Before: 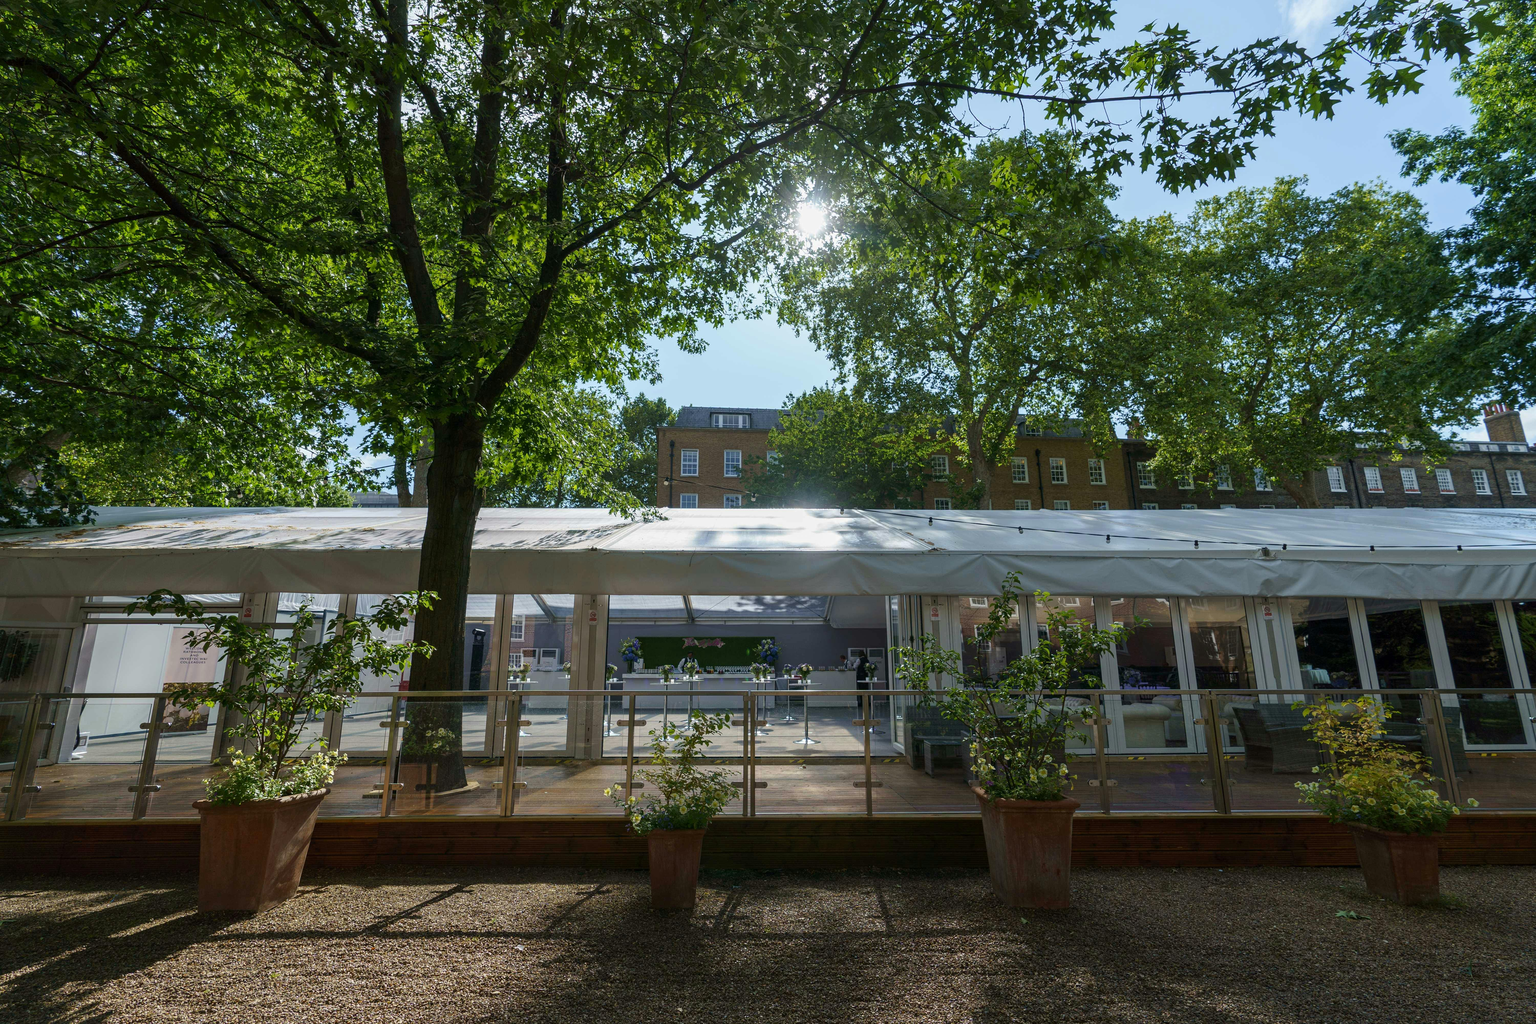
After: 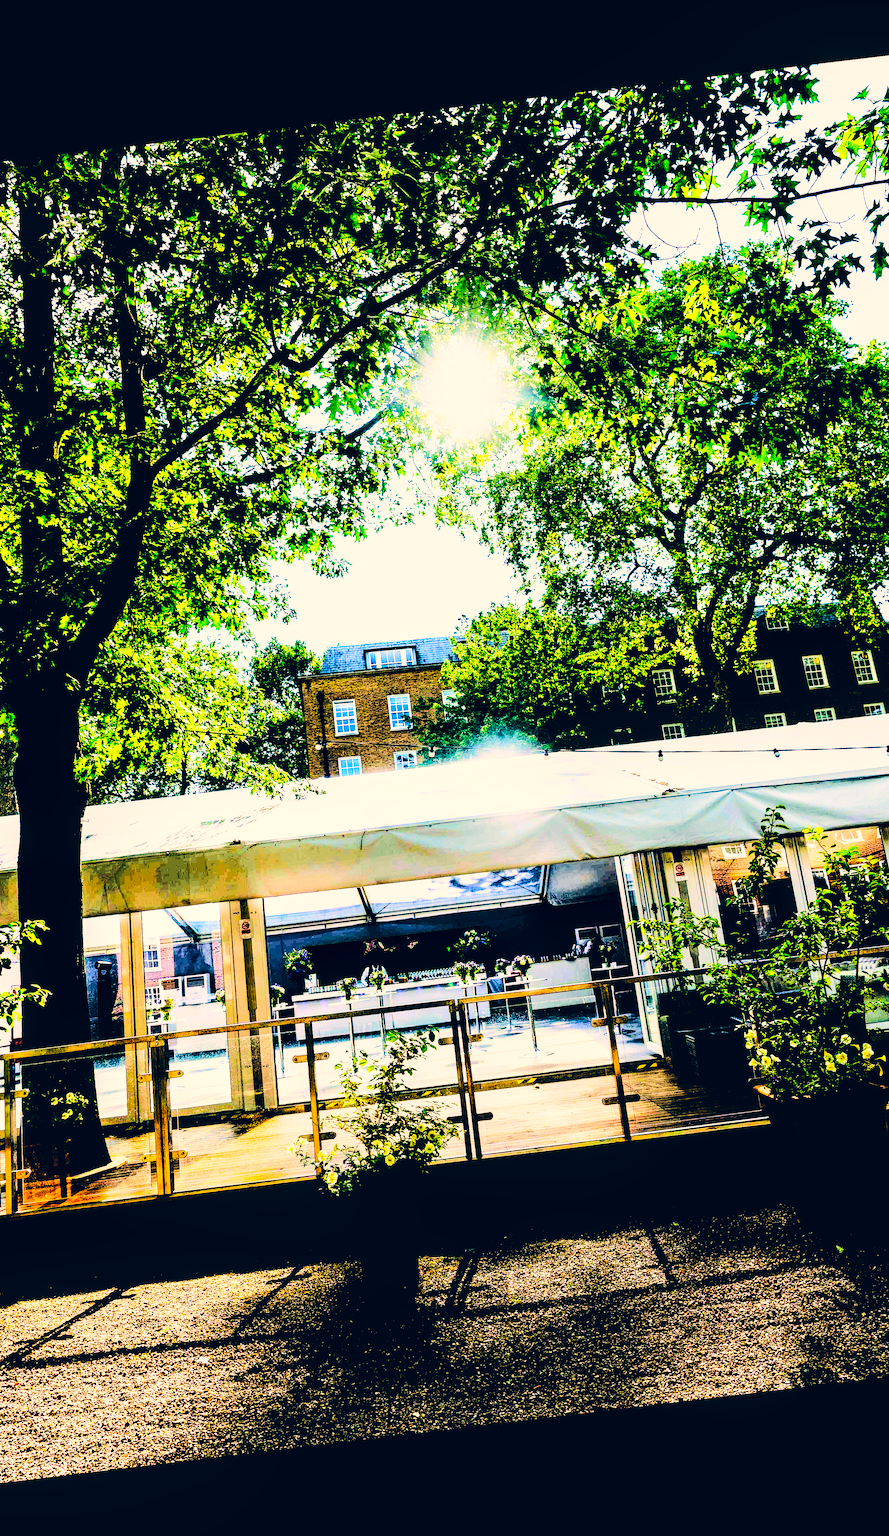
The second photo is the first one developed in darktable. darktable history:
color correction: highlights a* 10.32, highlights b* 14.66, shadows a* -9.59, shadows b* -15.02
tone curve: curves: ch0 [(0, 0) (0.086, 0.006) (0.148, 0.021) (0.245, 0.105) (0.374, 0.401) (0.444, 0.631) (0.778, 0.915) (1, 1)], color space Lab, linked channels, preserve colors none
crop: left 28.583%, right 29.231%
exposure: black level correction 0.035, exposure 0.9 EV, compensate highlight preservation false
base curve: curves: ch0 [(0, 0) (0.007, 0.004) (0.027, 0.03) (0.046, 0.07) (0.207, 0.54) (0.442, 0.872) (0.673, 0.972) (1, 1)], preserve colors none
rotate and perspective: rotation -6.83°, automatic cropping off
local contrast: highlights 83%, shadows 81%
